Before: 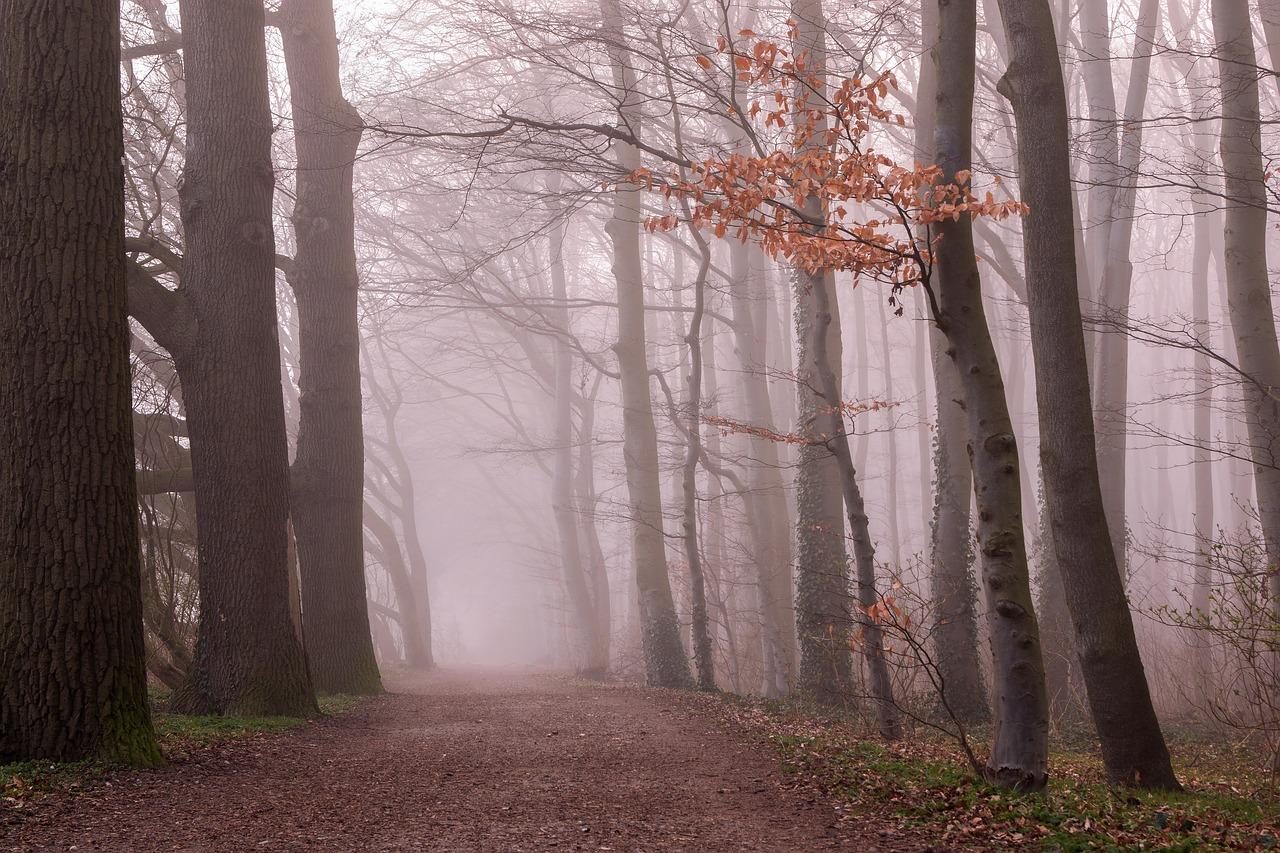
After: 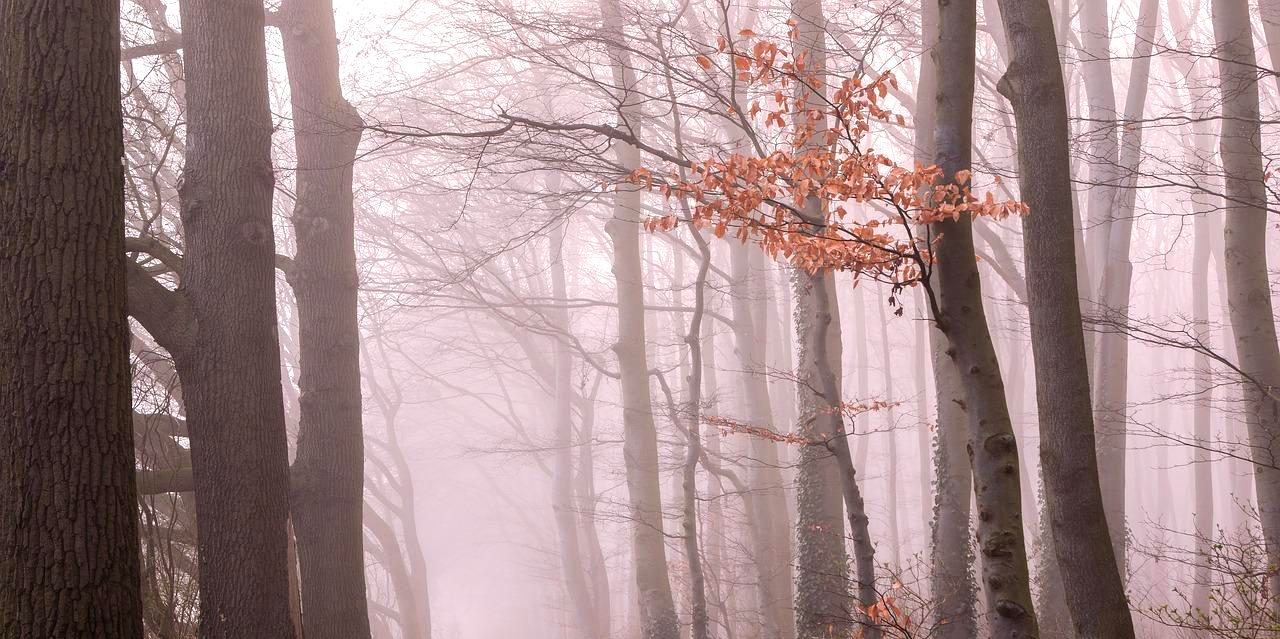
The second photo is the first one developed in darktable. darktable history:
exposure: exposure 0.375 EV, compensate highlight preservation false
contrast brightness saturation: contrast 0.1, brightness 0.03, saturation 0.09
crop: bottom 24.967%
